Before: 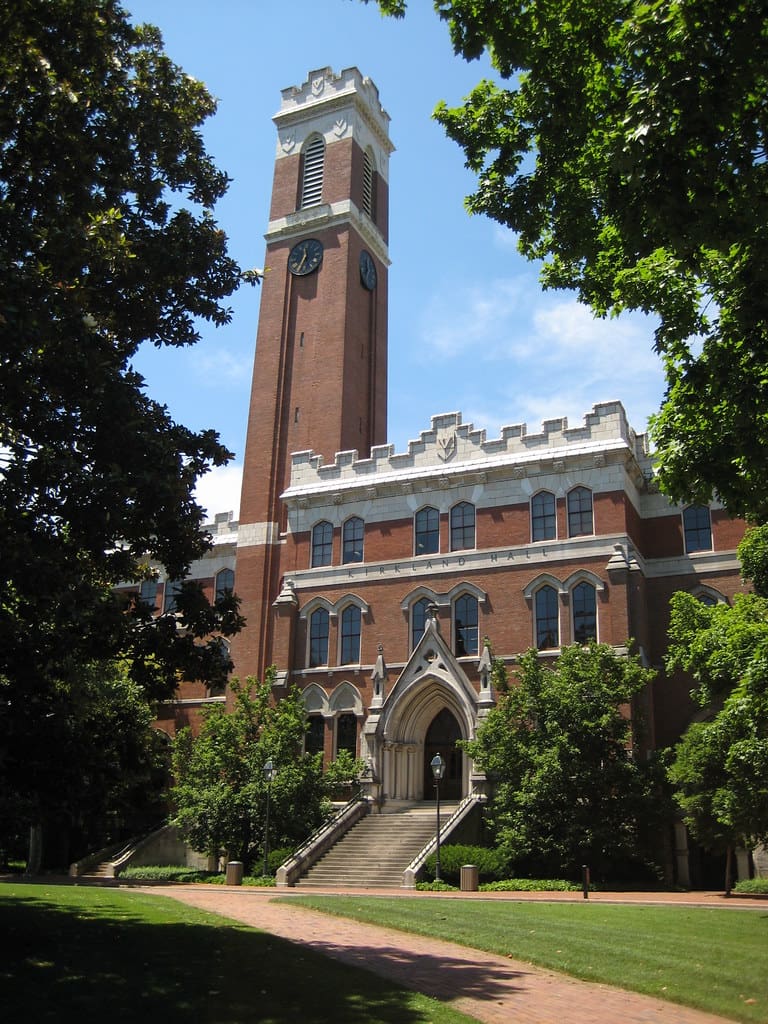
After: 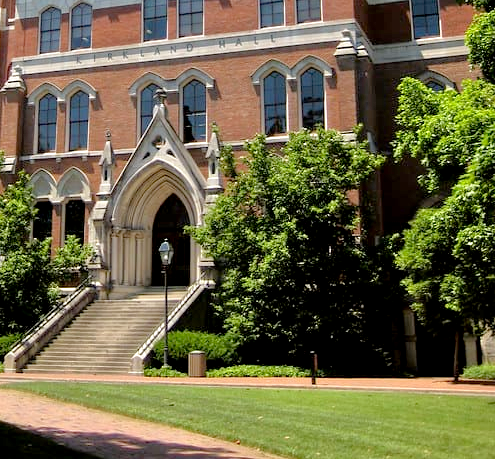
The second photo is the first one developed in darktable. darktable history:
tone equalizer: -7 EV 0.15 EV, -6 EV 0.6 EV, -5 EV 1.15 EV, -4 EV 1.33 EV, -3 EV 1.15 EV, -2 EV 0.6 EV, -1 EV 0.15 EV, mask exposure compensation -0.5 EV
exposure: black level correction 0.009, exposure 0.014 EV, compensate highlight preservation false
crop and rotate: left 35.509%, top 50.238%, bottom 4.934%
